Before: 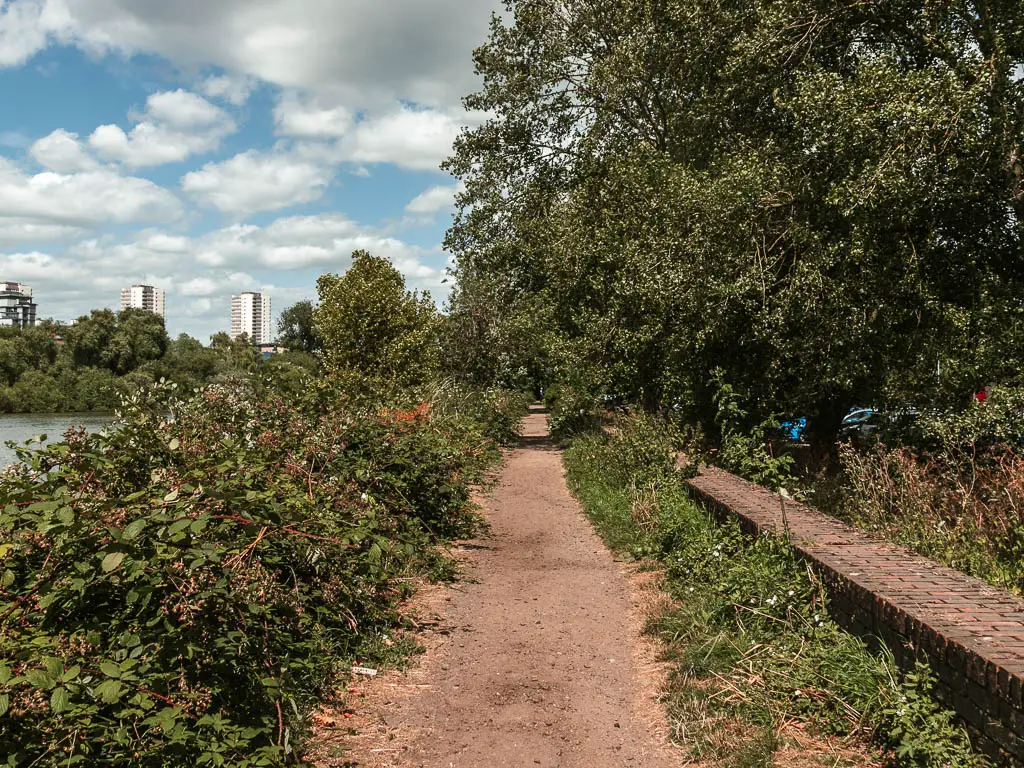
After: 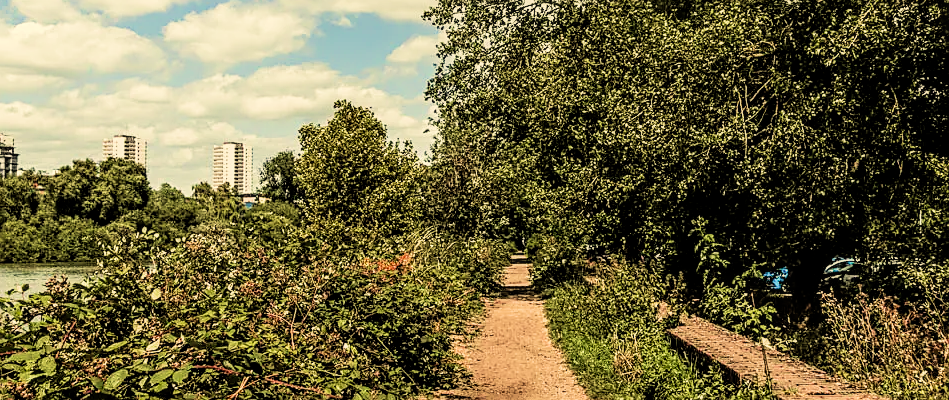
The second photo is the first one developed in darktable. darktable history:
crop: left 1.822%, top 19.626%, right 5.449%, bottom 28.233%
exposure: exposure 0.644 EV, compensate exposure bias true, compensate highlight preservation false
velvia: strength 44.76%
local contrast: detail 130%
sharpen: on, module defaults
filmic rgb: black relative exposure -5.1 EV, white relative exposure 3.98 EV, hardness 2.88, contrast 1.296, highlights saturation mix -29.28%
color correction: highlights a* 1.44, highlights b* 17.32
